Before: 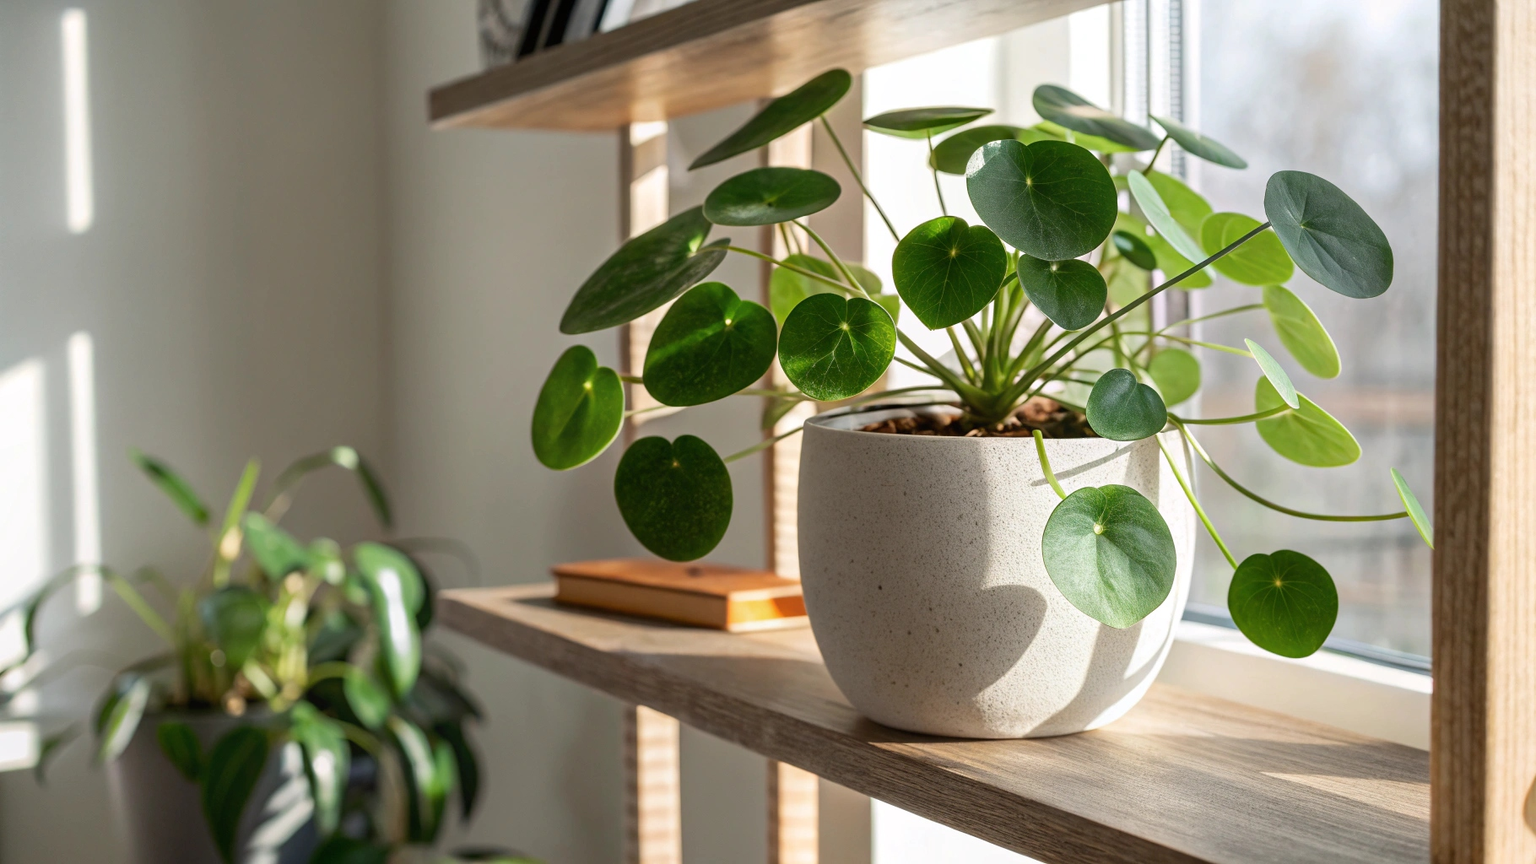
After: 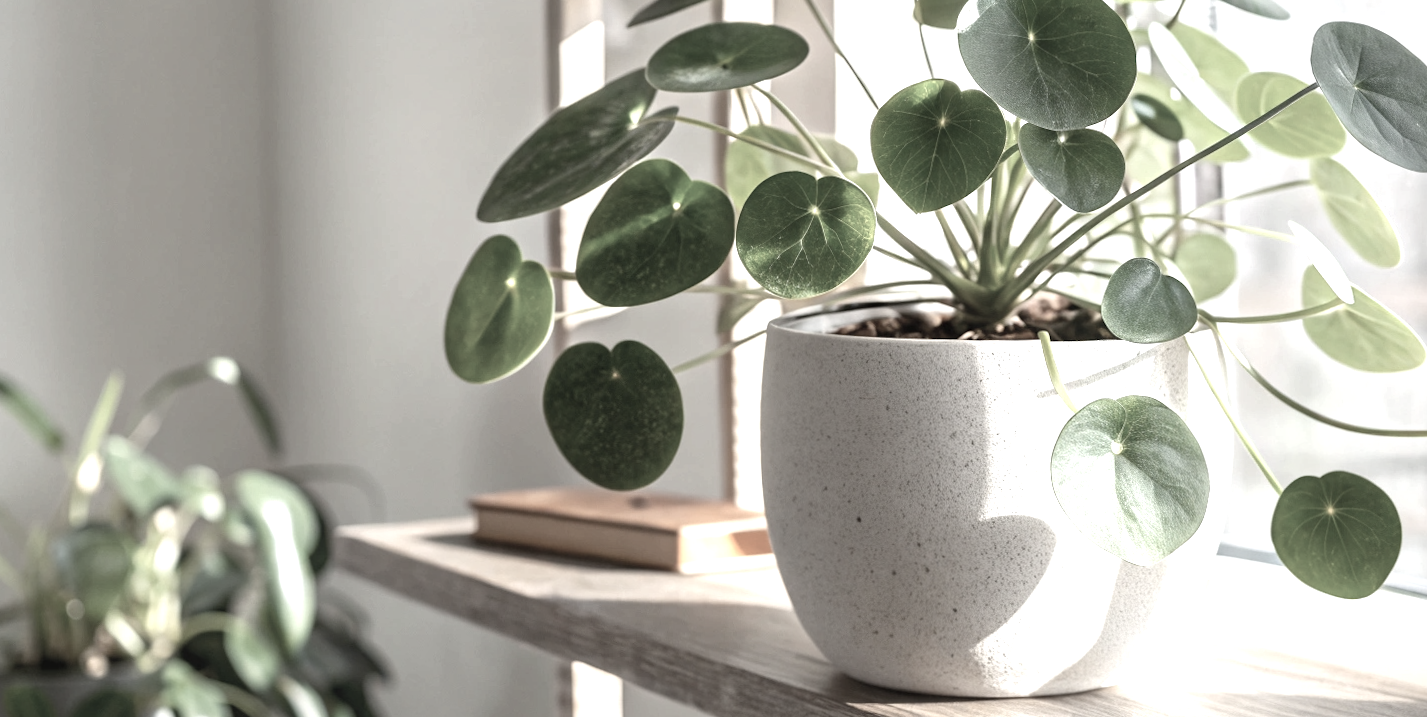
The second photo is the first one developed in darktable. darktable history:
color zones: curves: ch1 [(0, 0.153) (0.143, 0.15) (0.286, 0.151) (0.429, 0.152) (0.571, 0.152) (0.714, 0.151) (0.857, 0.151) (1, 0.153)]
exposure: black level correction 0, exposure 0.95 EV, compensate exposure bias true, compensate highlight preservation false
rotate and perspective: rotation -0.45°, automatic cropping original format, crop left 0.008, crop right 0.992, crop top 0.012, crop bottom 0.988
crop: left 9.712%, top 16.928%, right 10.845%, bottom 12.332%
